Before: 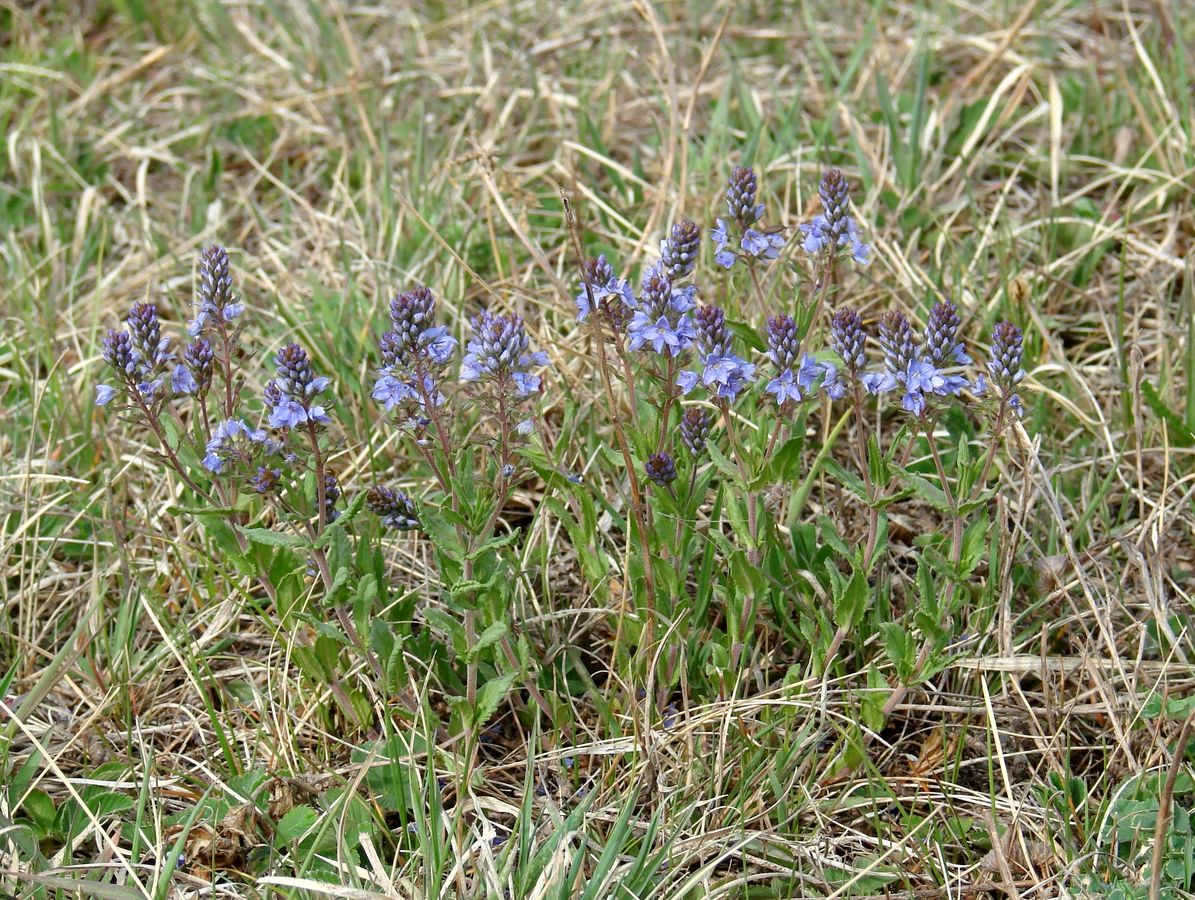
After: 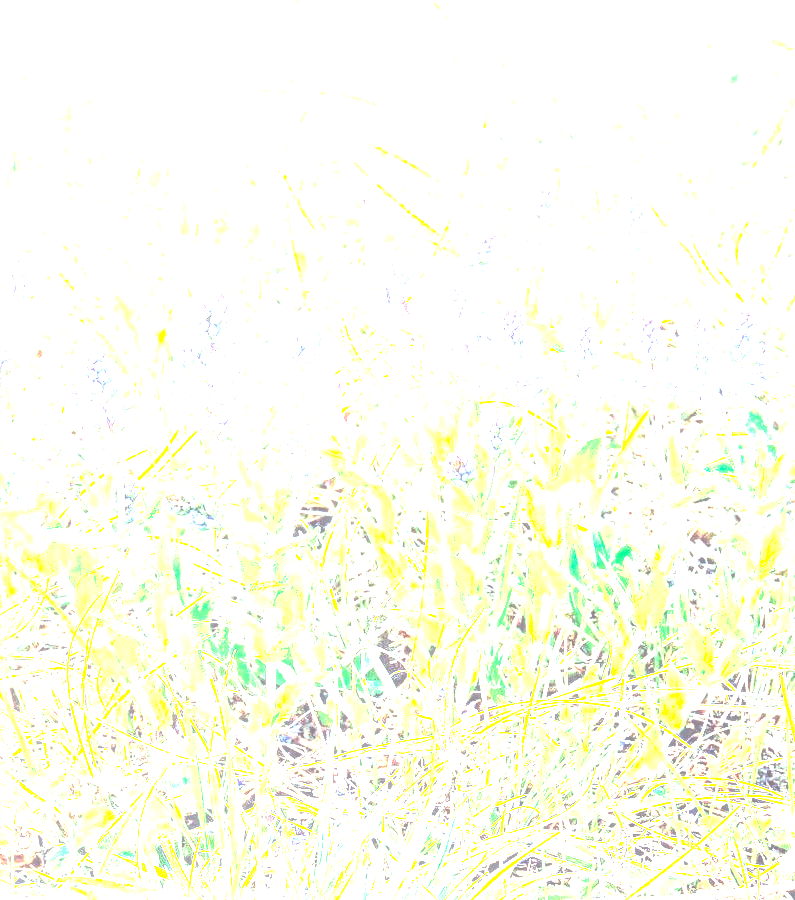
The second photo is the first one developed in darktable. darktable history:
exposure: black level correction 0, exposure 4 EV, compensate exposure bias true, compensate highlight preservation false
sharpen: radius 5.325, amount 0.312, threshold 26.433
rgb curve: curves: ch0 [(0, 0.186) (0.314, 0.284) (0.576, 0.466) (0.805, 0.691) (0.936, 0.886)]; ch1 [(0, 0.186) (0.314, 0.284) (0.581, 0.534) (0.771, 0.746) (0.936, 0.958)]; ch2 [(0, 0.216) (0.275, 0.39) (1, 1)], mode RGB, independent channels, compensate middle gray true, preserve colors none
crop: left 16.899%, right 16.556%
local contrast: on, module defaults
